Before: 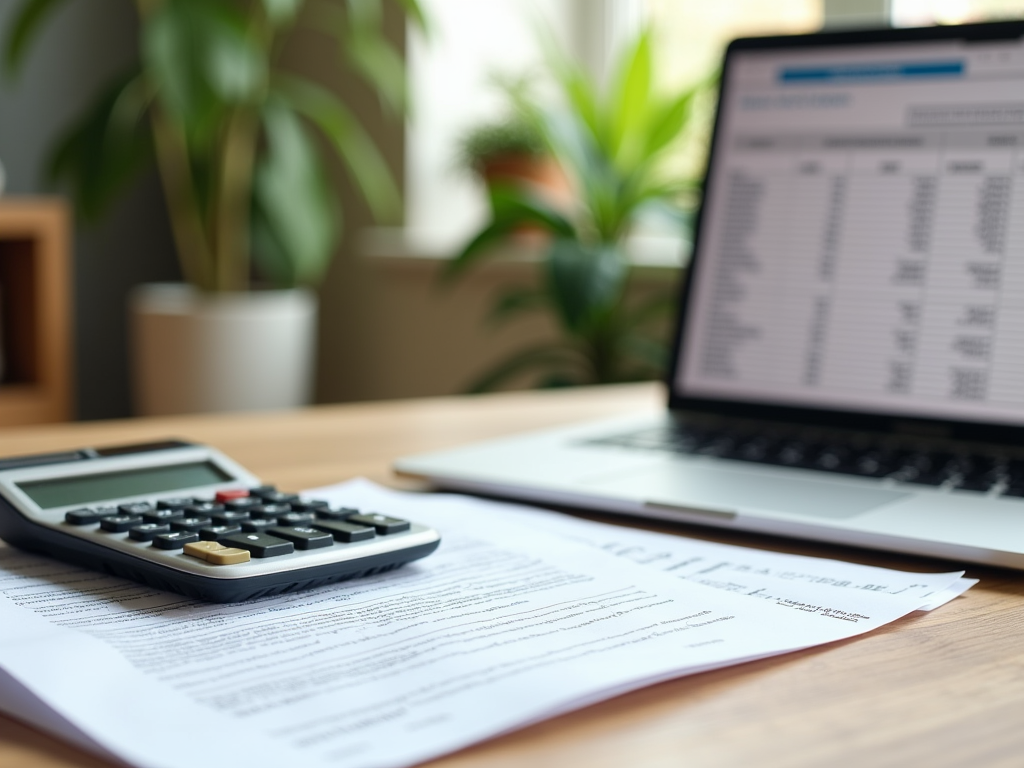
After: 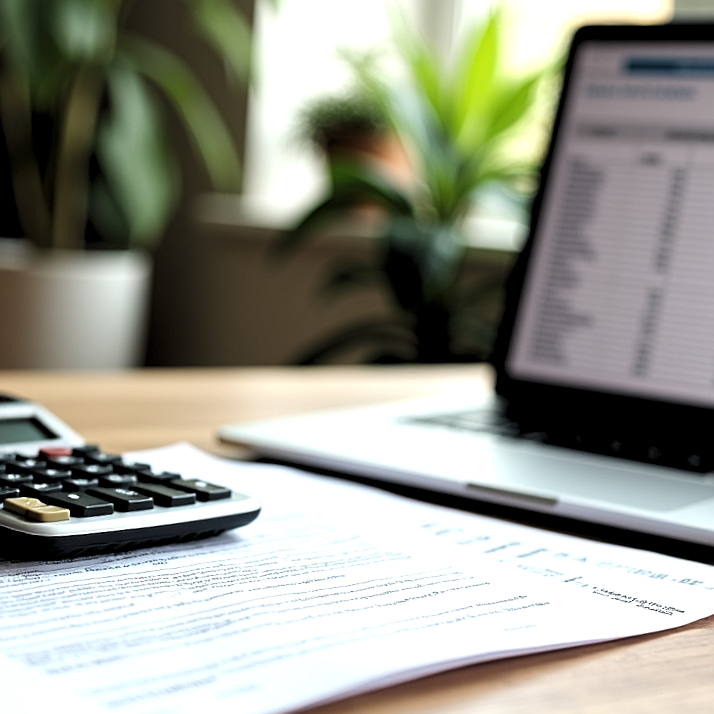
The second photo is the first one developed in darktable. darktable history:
sharpen: radius 2.167, amount 0.381, threshold 0
levels: levels [0.182, 0.542, 0.902]
crop and rotate: angle -3.27°, left 14.277%, top 0.028%, right 10.766%, bottom 0.028%
